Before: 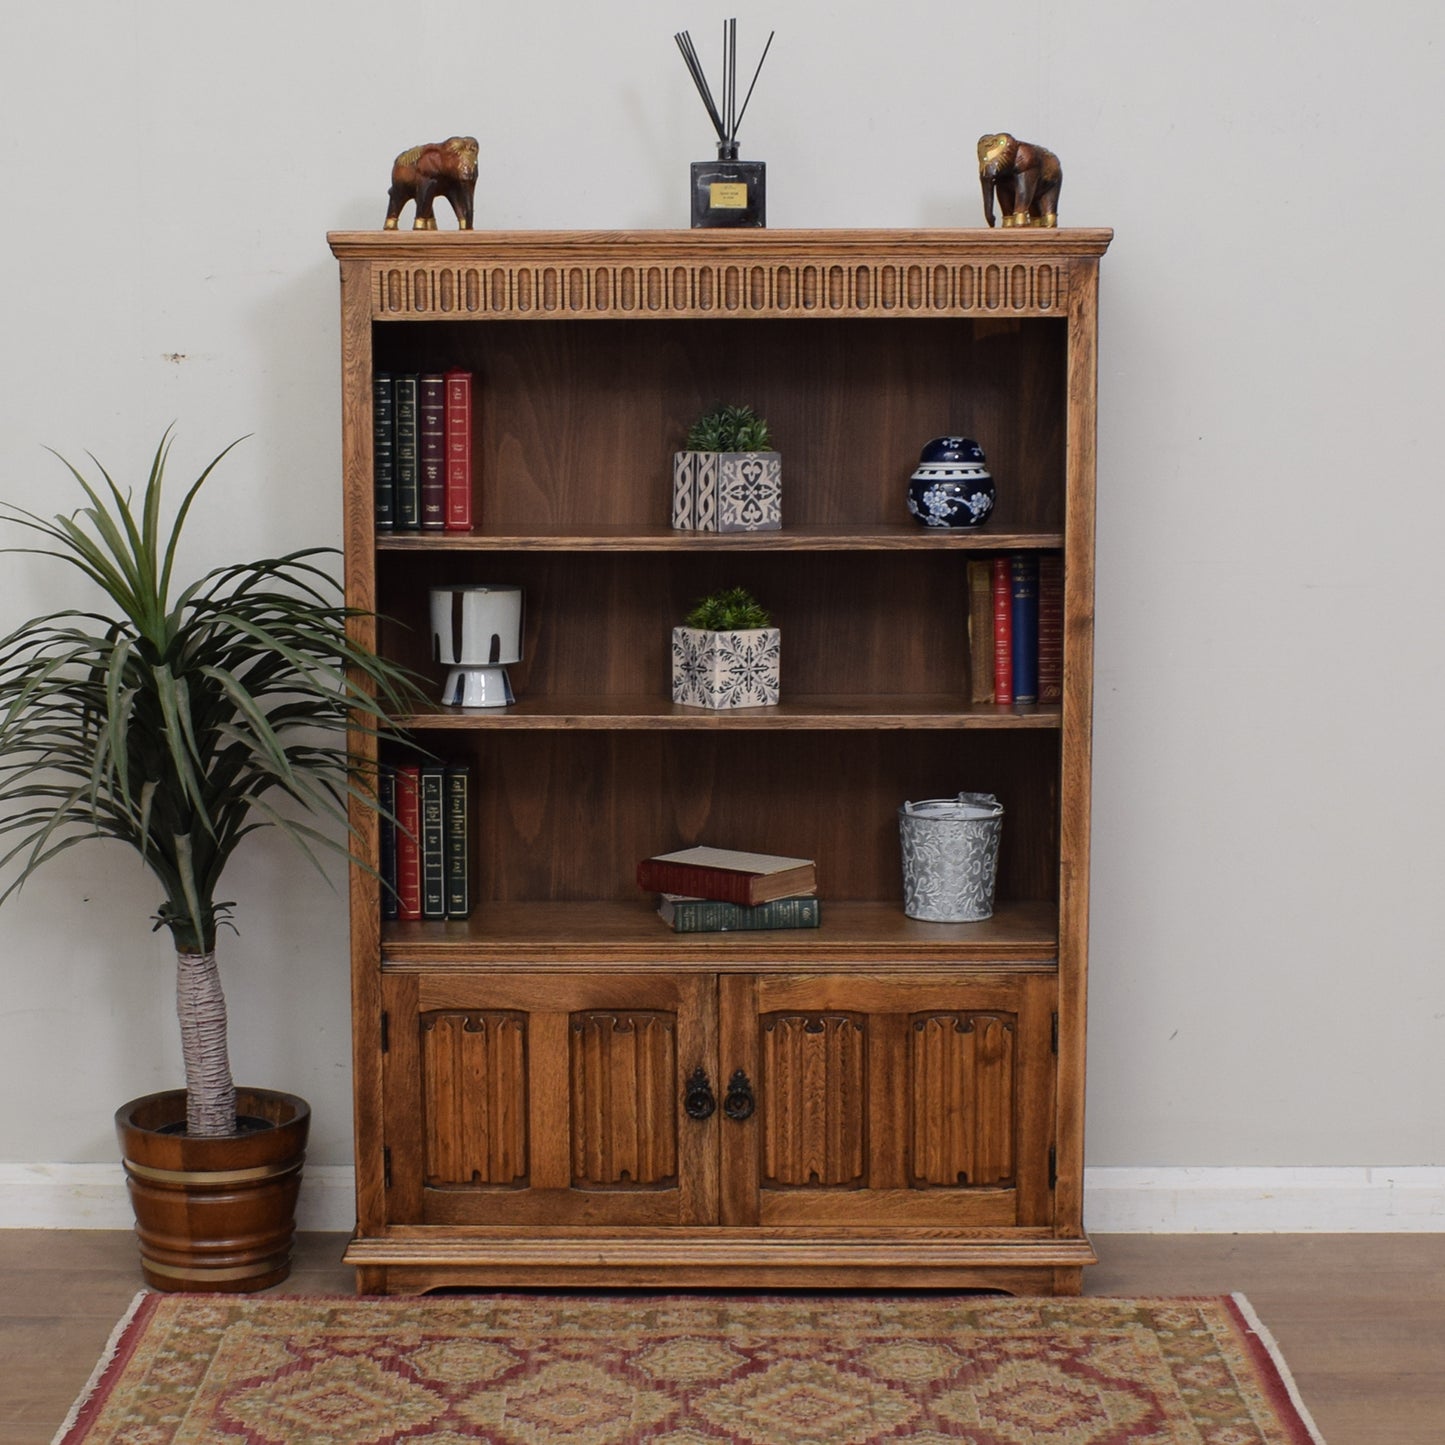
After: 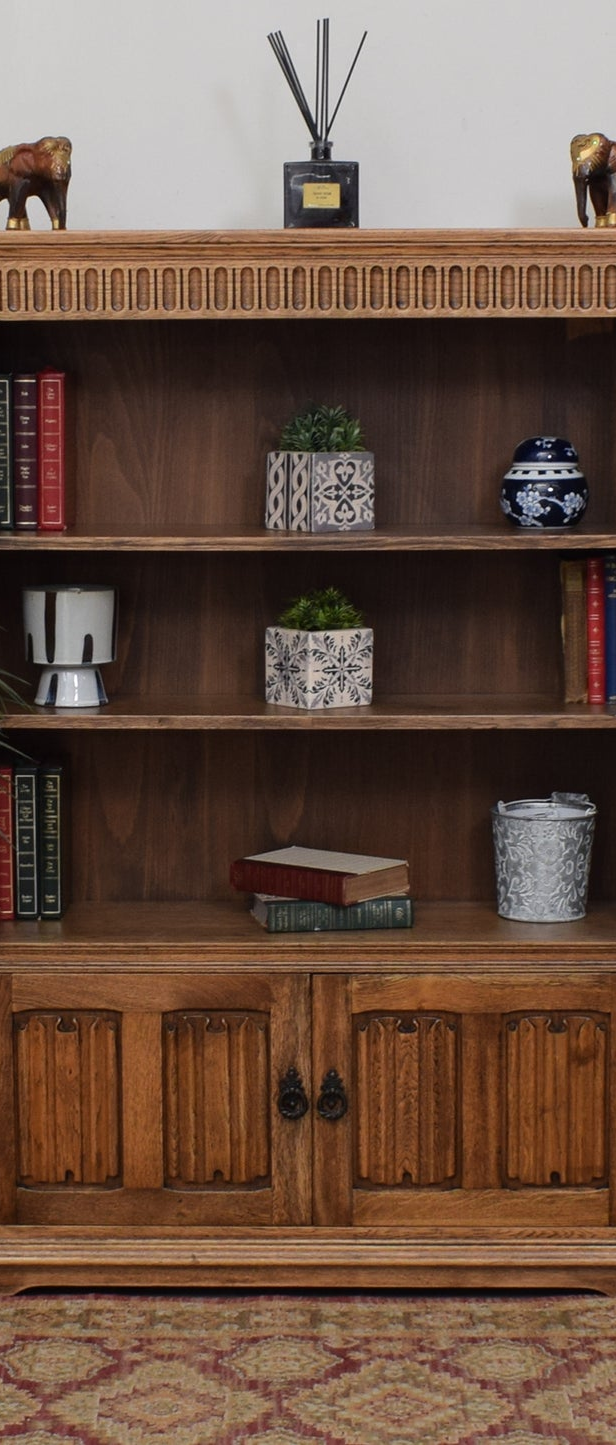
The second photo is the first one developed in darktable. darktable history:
crop: left 28.228%, right 29.078%
